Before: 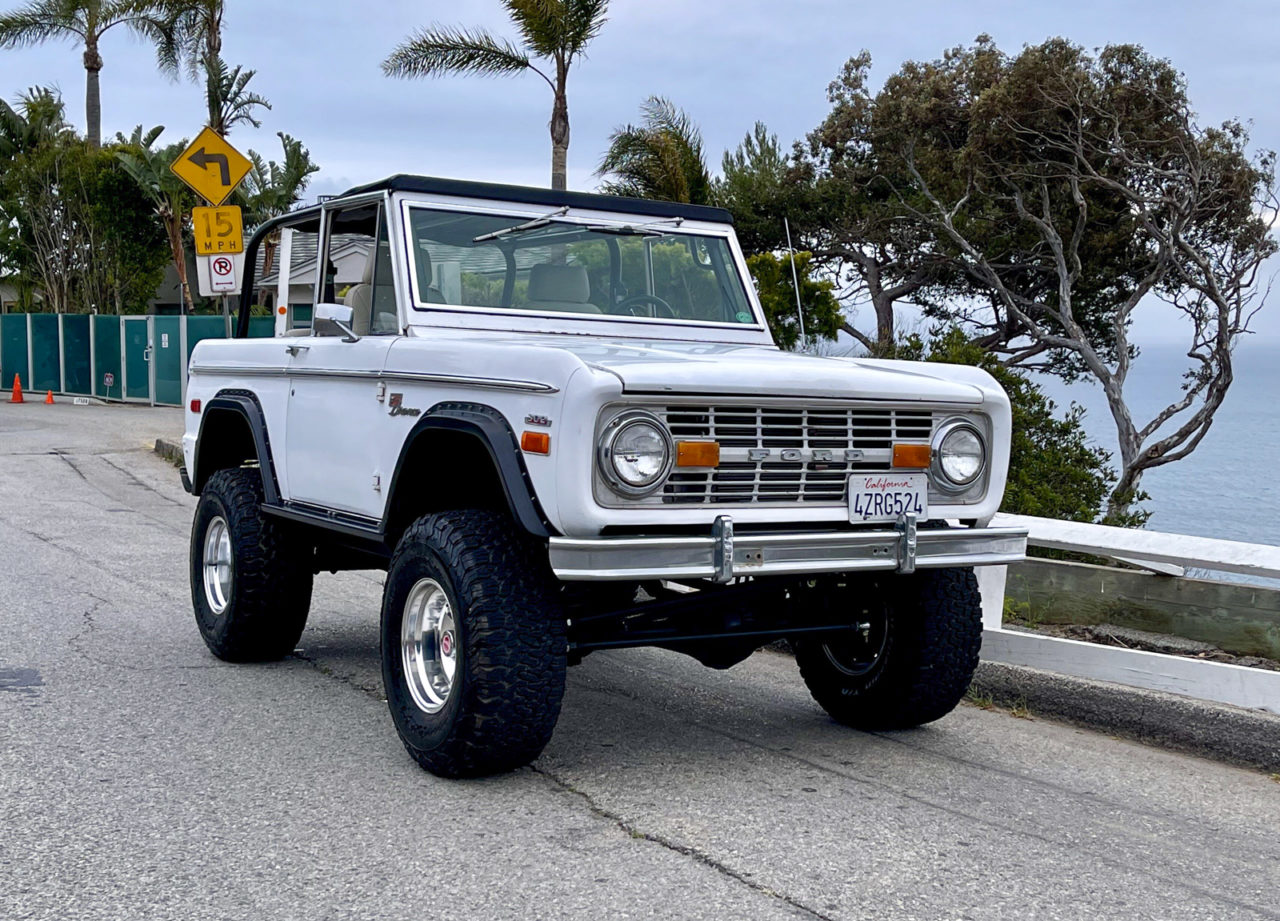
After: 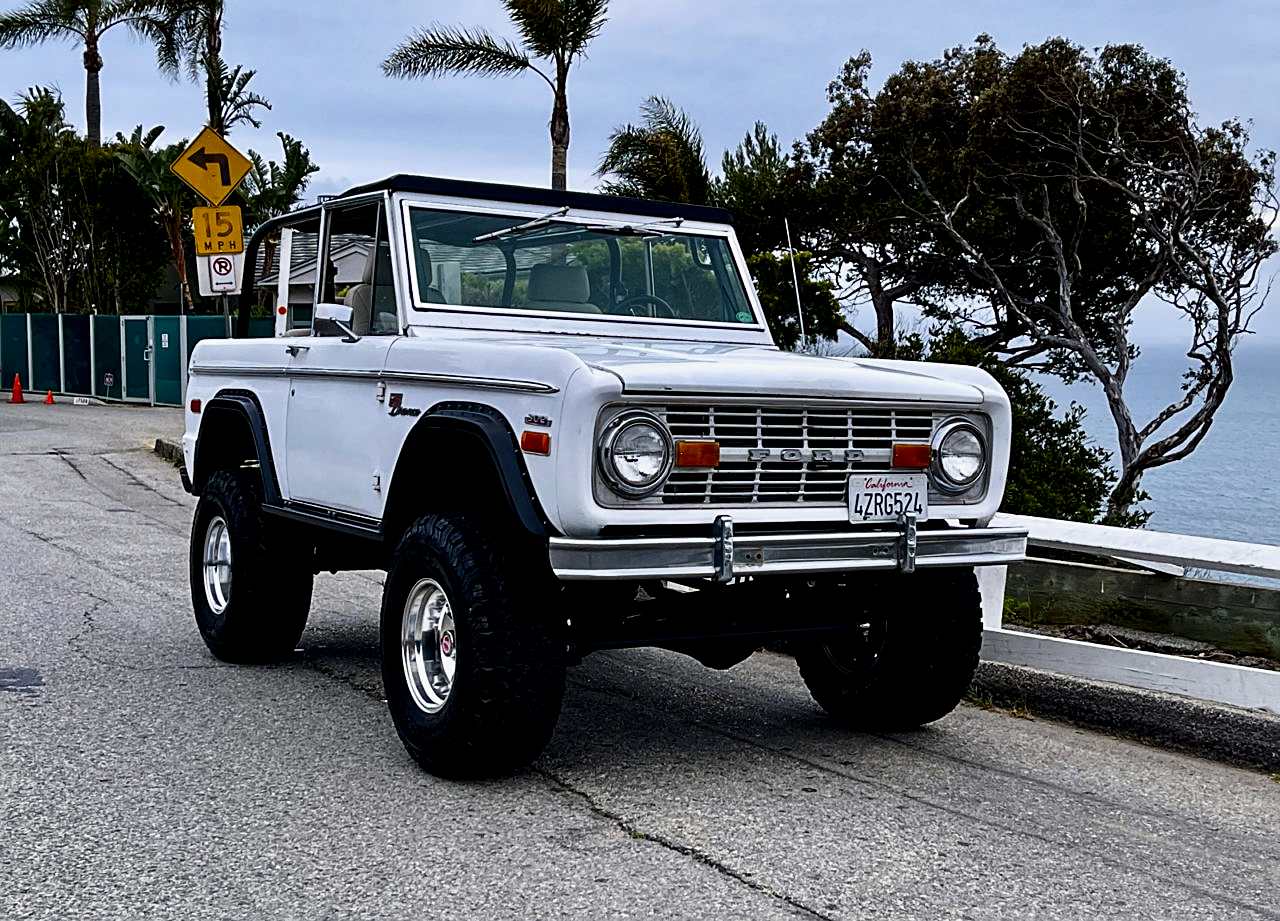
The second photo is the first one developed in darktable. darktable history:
filmic rgb: black relative exposure -4.9 EV, white relative exposure 2.84 EV, hardness 3.69
sharpen: on, module defaults
contrast brightness saturation: contrast 0.128, brightness -0.228, saturation 0.149
